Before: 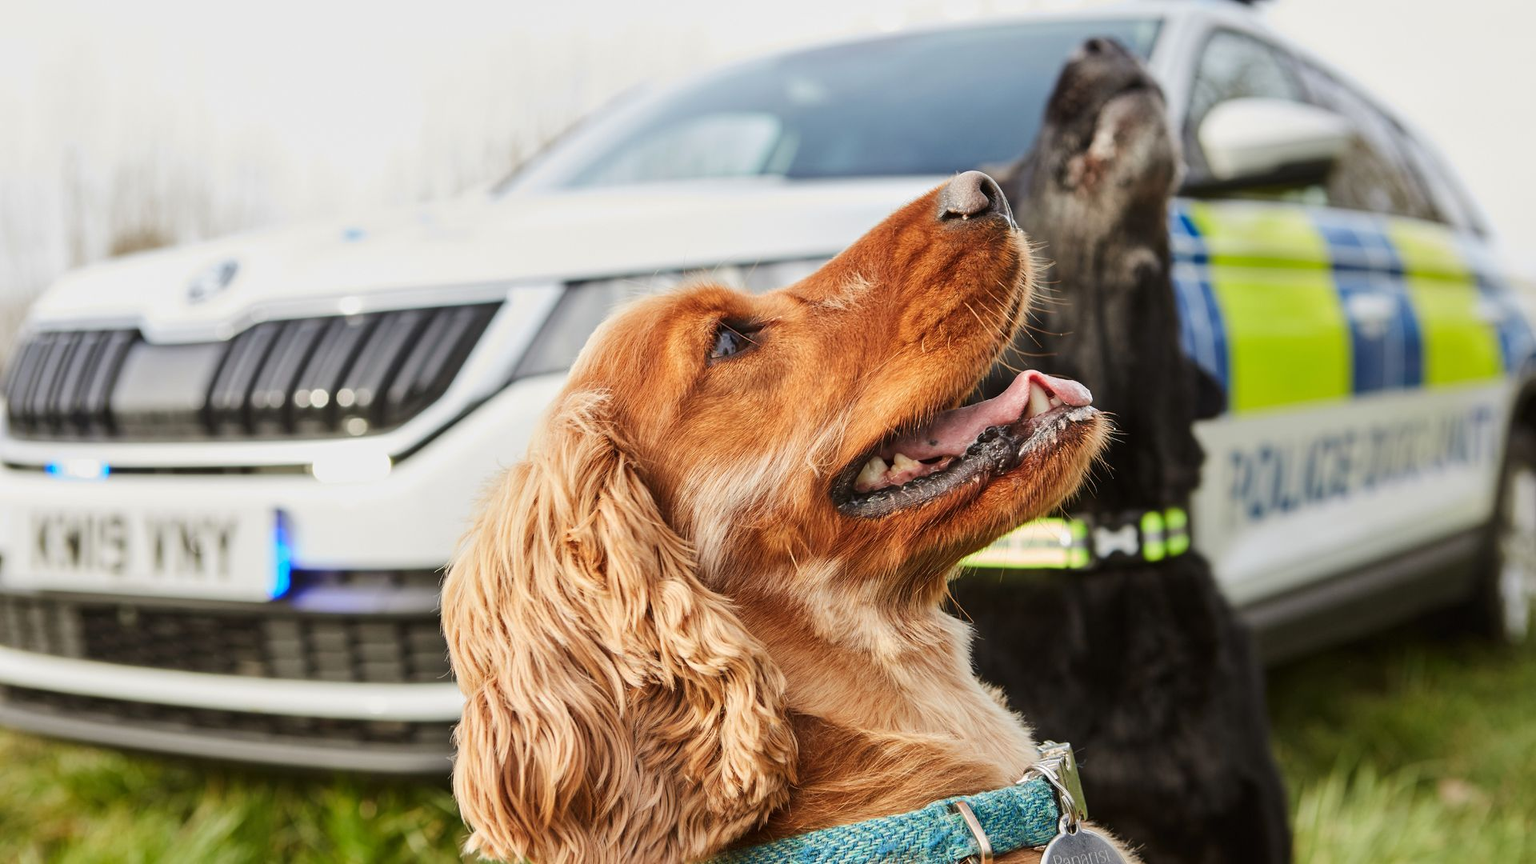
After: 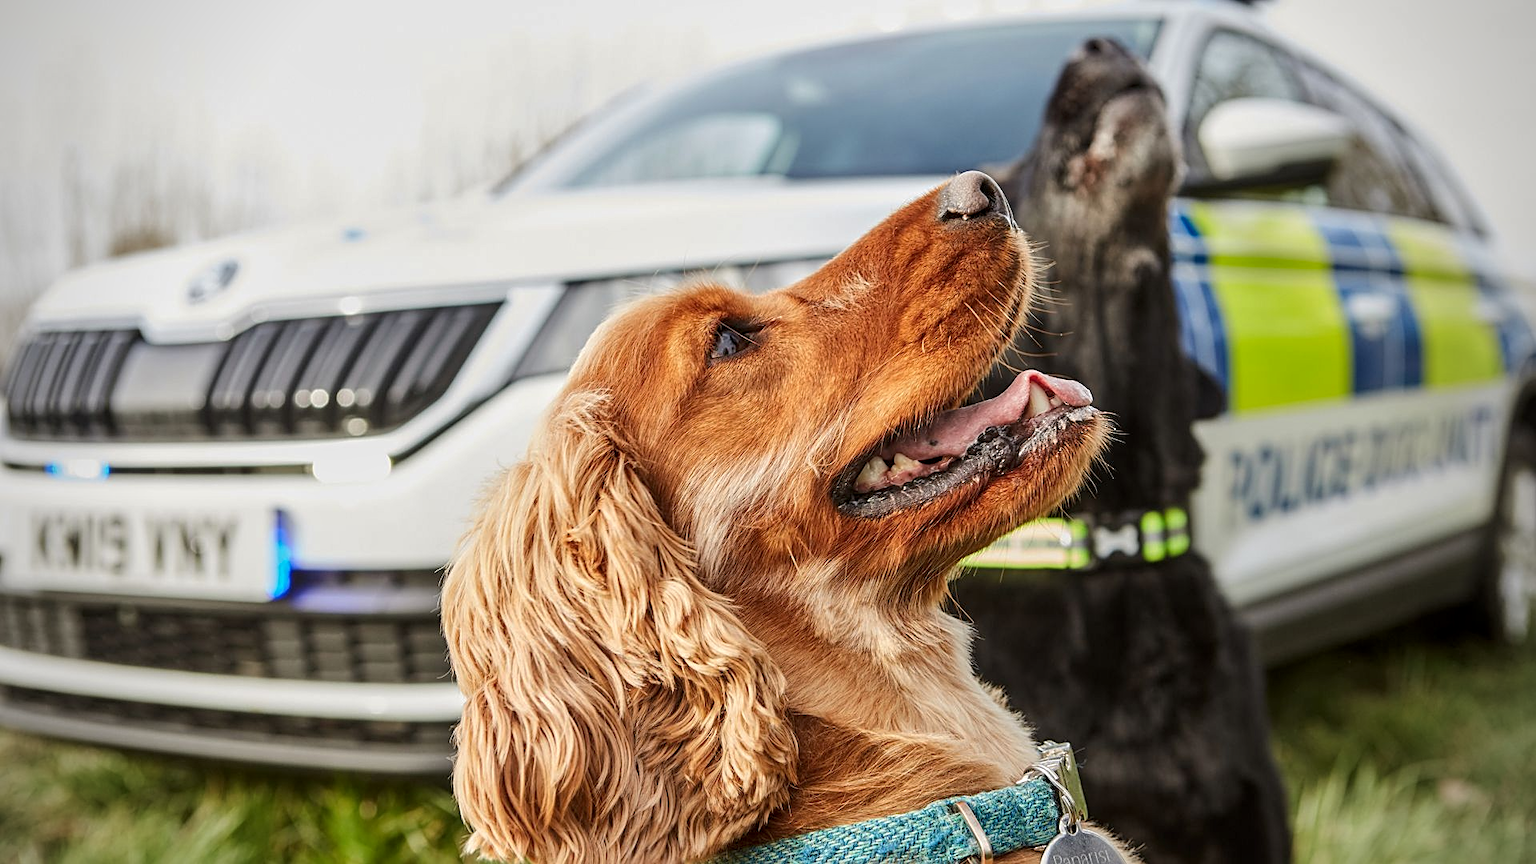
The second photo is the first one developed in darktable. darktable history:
local contrast: on, module defaults
shadows and highlights: shadows 25, highlights -25
sharpen: on, module defaults
vignetting: unbound false
